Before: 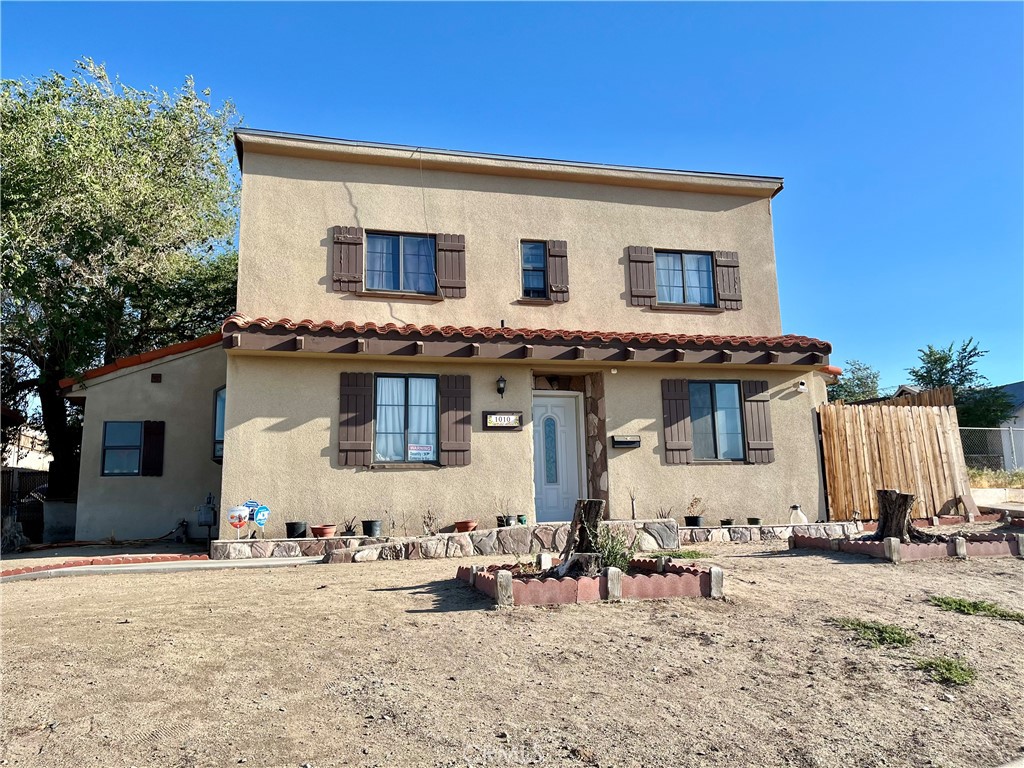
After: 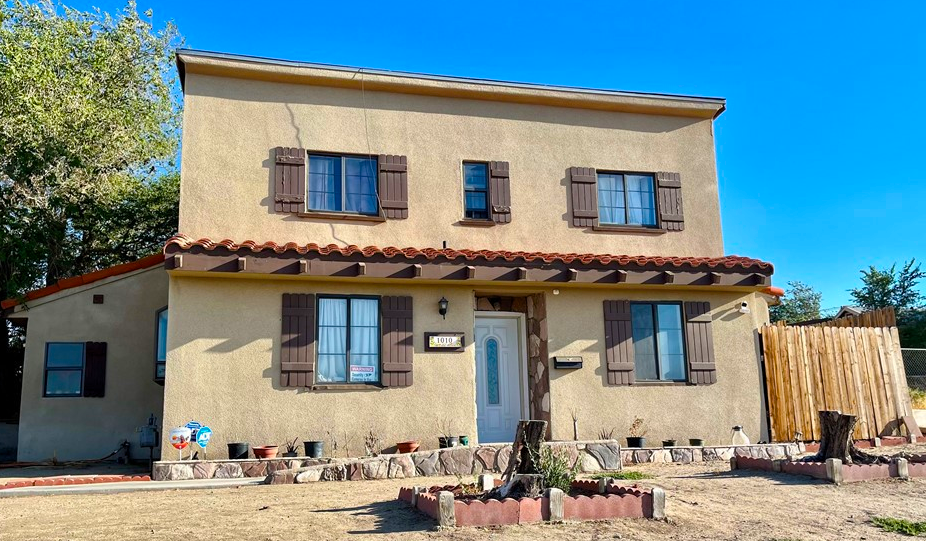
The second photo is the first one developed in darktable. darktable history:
crop: left 5.694%, top 10.312%, right 3.816%, bottom 19.239%
color balance rgb: perceptual saturation grading › global saturation 42.46%
